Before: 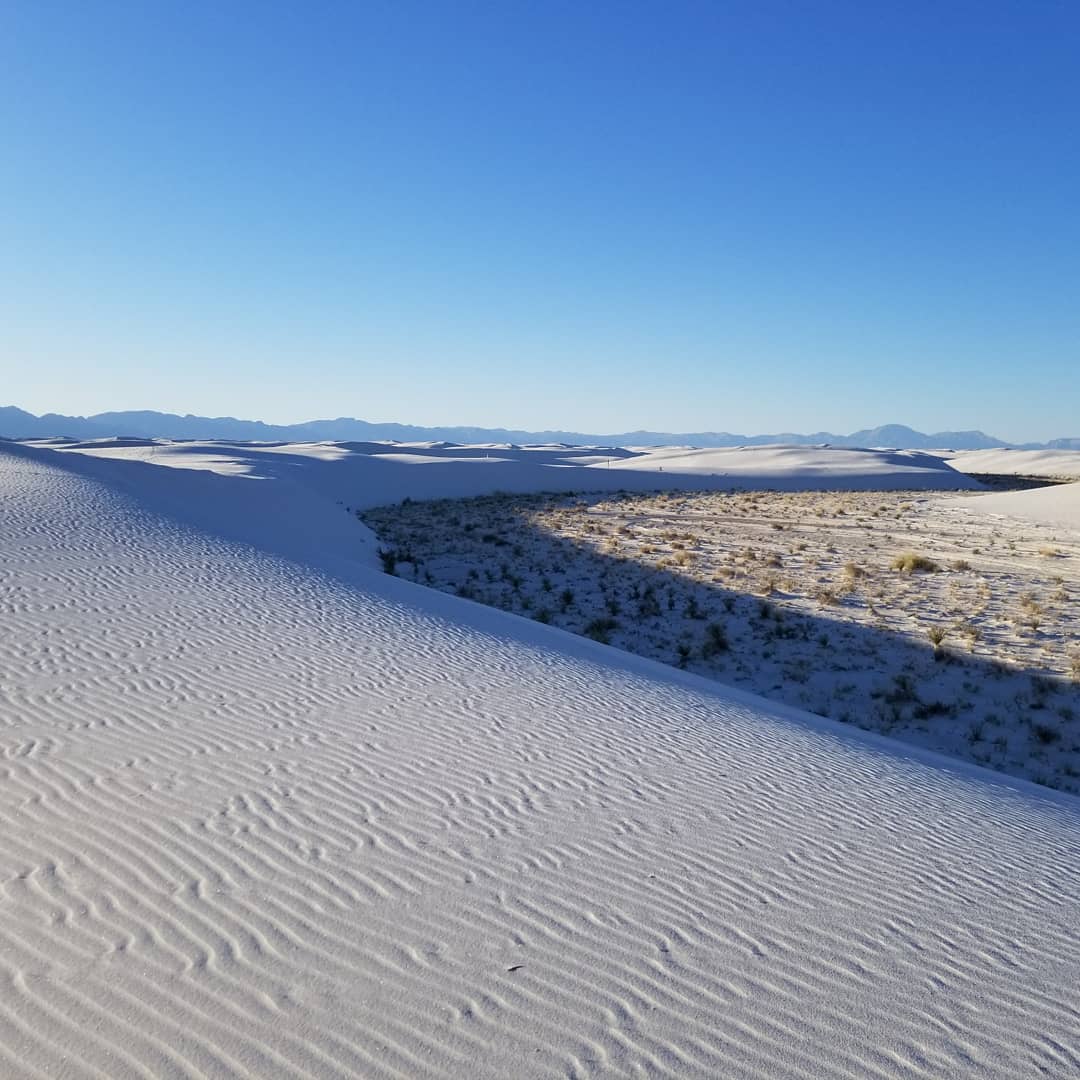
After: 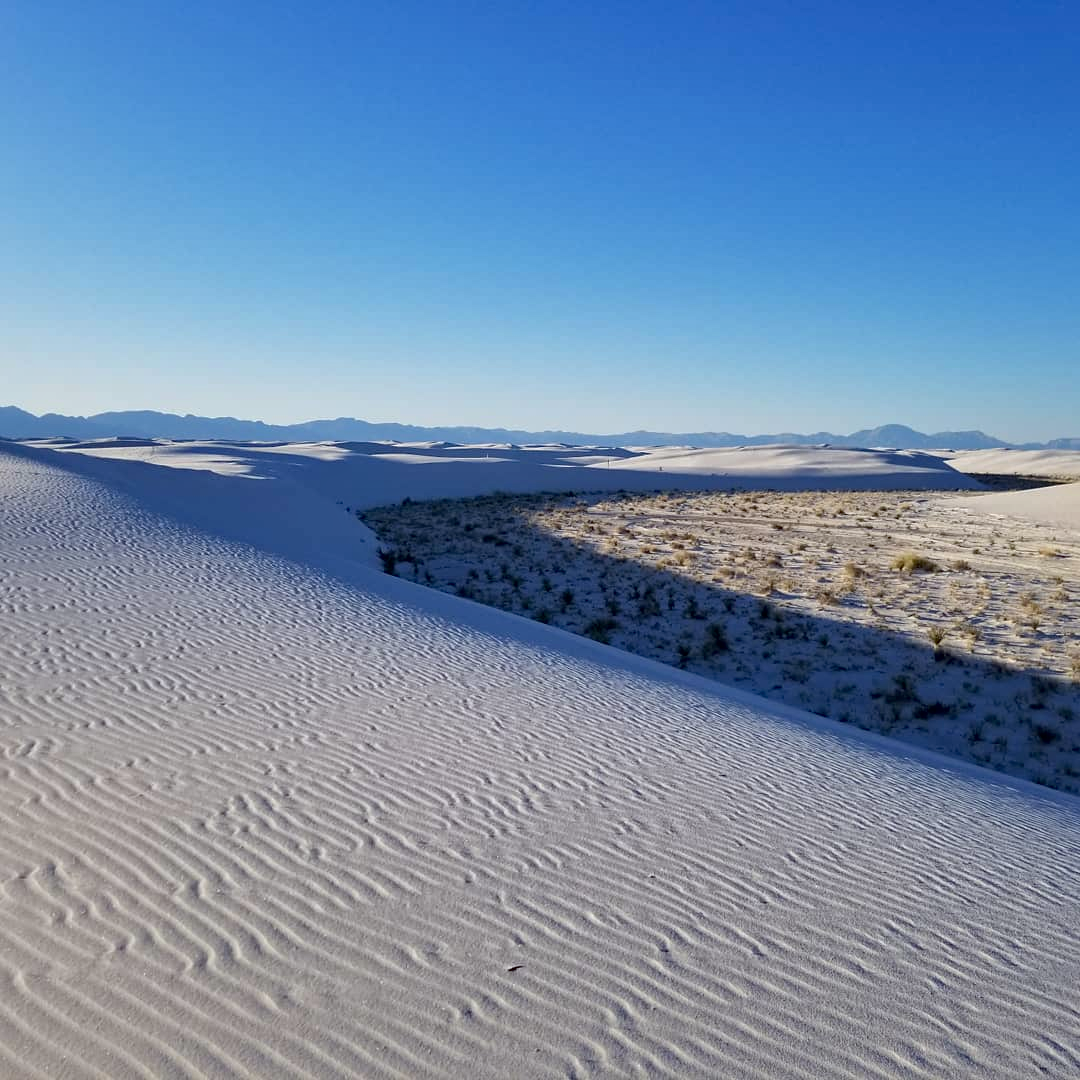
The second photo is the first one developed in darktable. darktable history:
shadows and highlights: shadows -20, white point adjustment -2, highlights -35
haze removal: compatibility mode true, adaptive false
local contrast: mode bilateral grid, contrast 20, coarseness 50, detail 120%, midtone range 0.2
